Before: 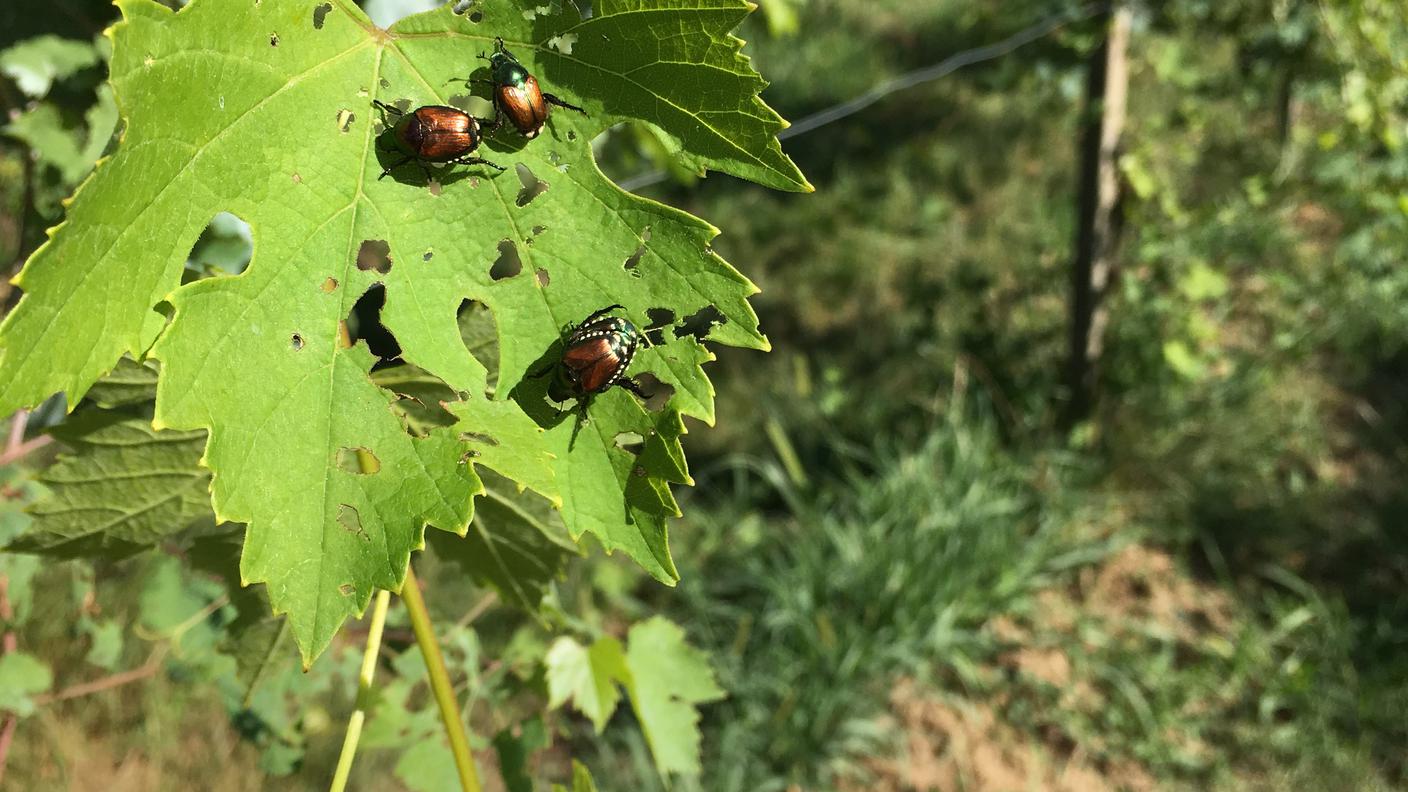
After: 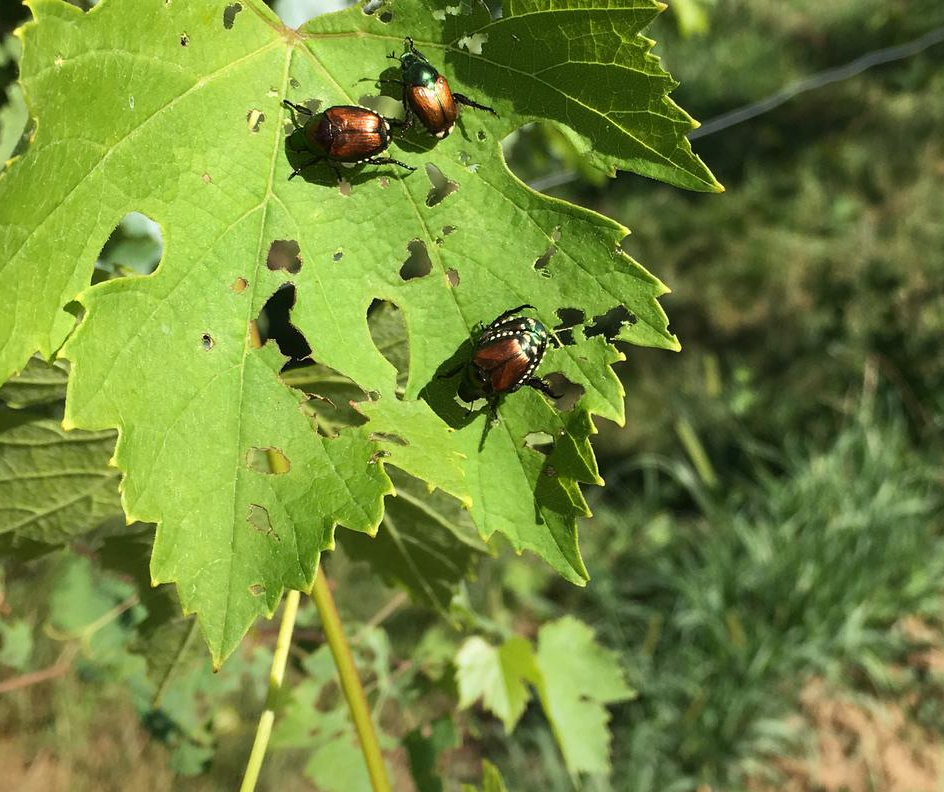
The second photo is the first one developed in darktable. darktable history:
crop and rotate: left 6.454%, right 26.45%
